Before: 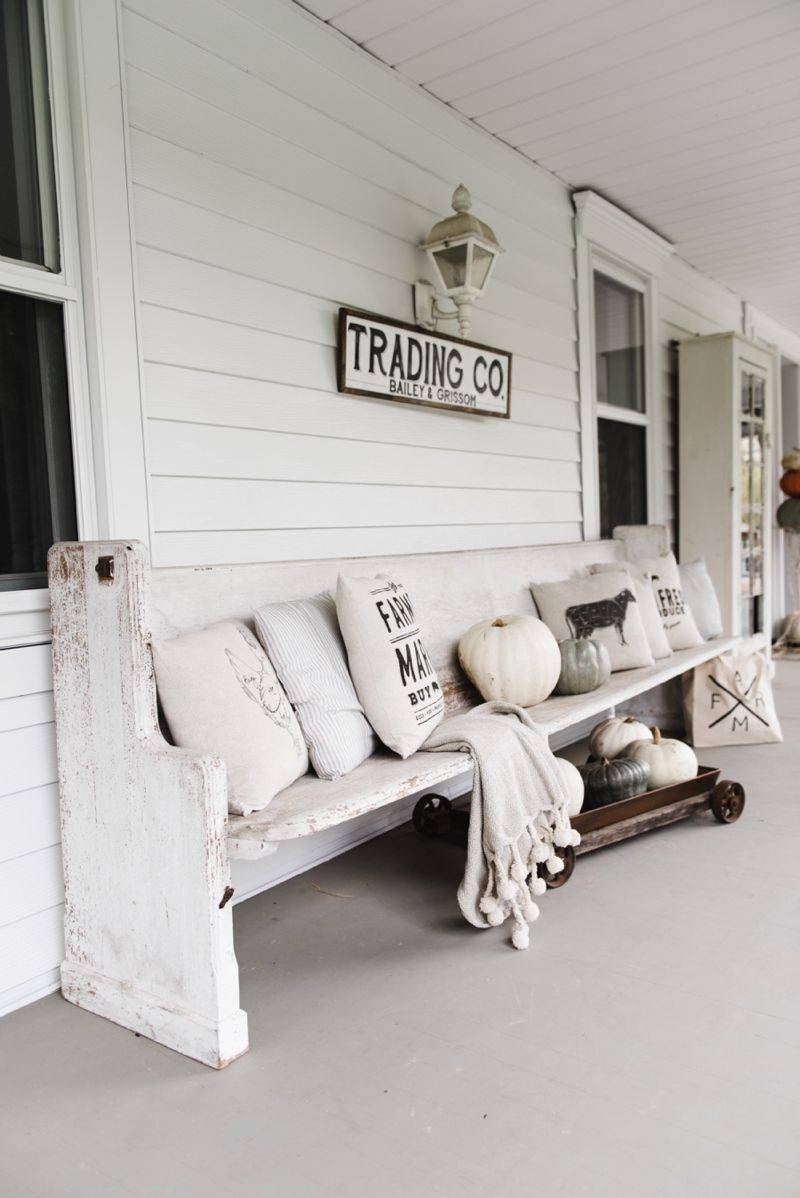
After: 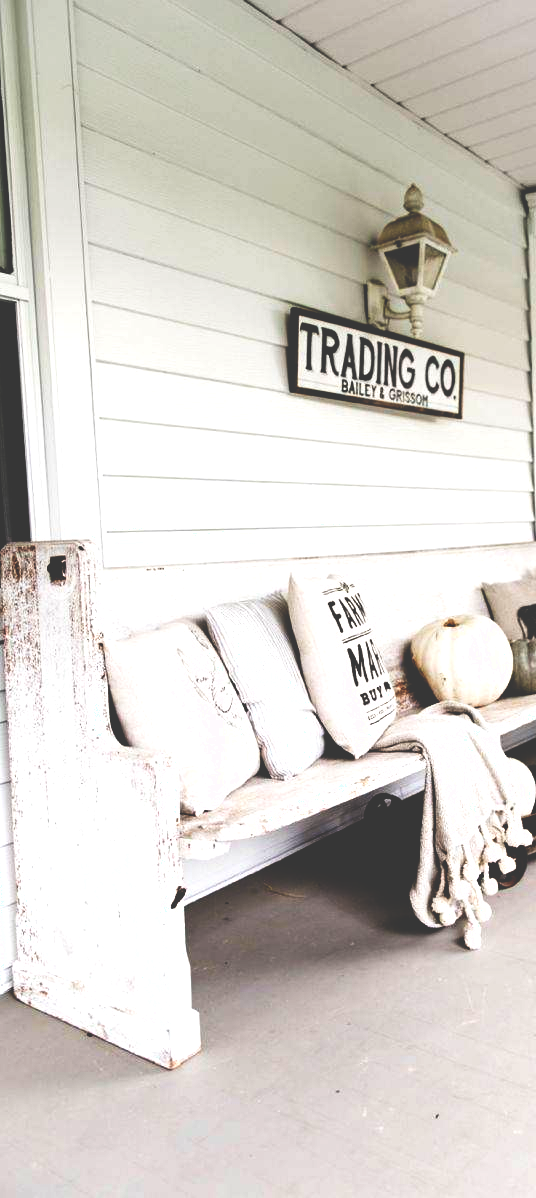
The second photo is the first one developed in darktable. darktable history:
exposure: exposure 0.299 EV, compensate exposure bias true, compensate highlight preservation false
crop and rotate: left 6.199%, right 26.746%
base curve: curves: ch0 [(0, 0.036) (0.083, 0.04) (0.804, 1)], preserve colors none
